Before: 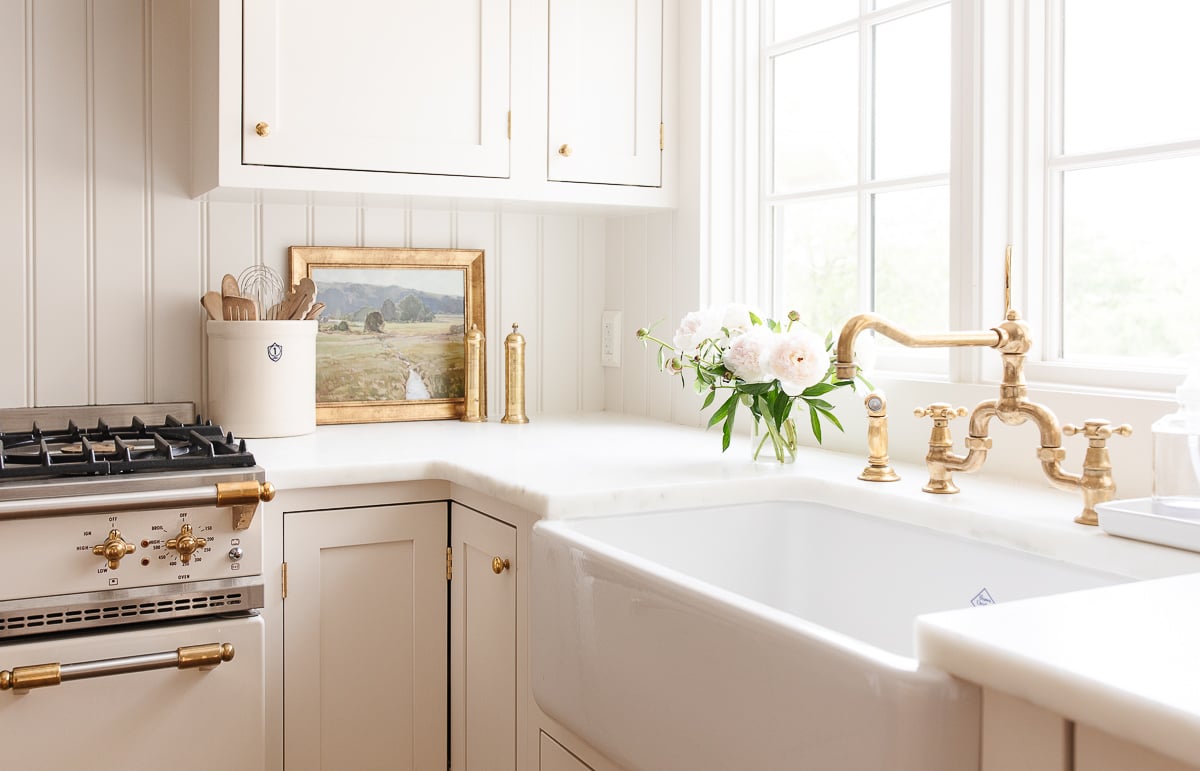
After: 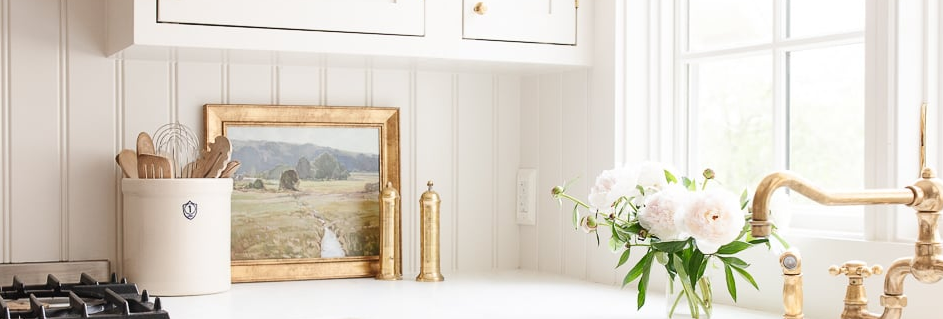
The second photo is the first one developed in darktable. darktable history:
crop: left 7.1%, top 18.527%, right 14.255%, bottom 40.021%
exposure: compensate highlight preservation false
